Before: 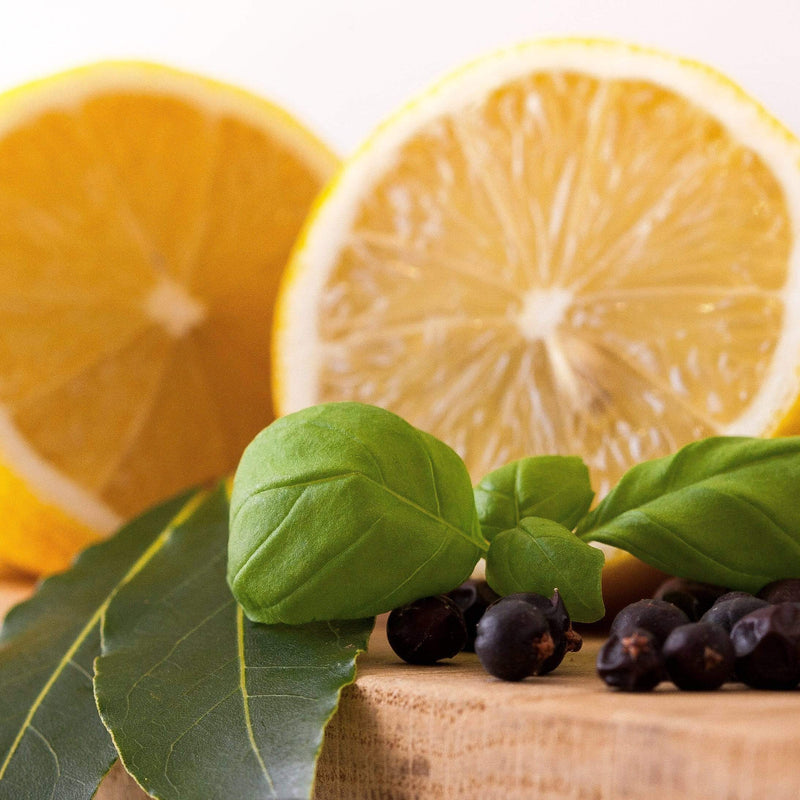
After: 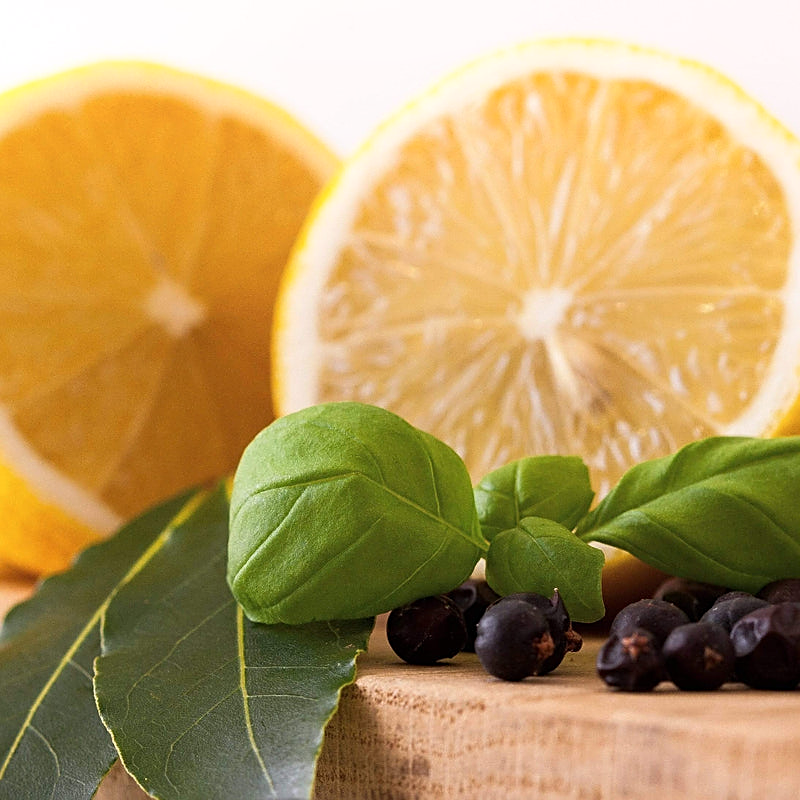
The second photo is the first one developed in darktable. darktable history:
shadows and highlights: shadows 0, highlights 40
sharpen: on, module defaults
